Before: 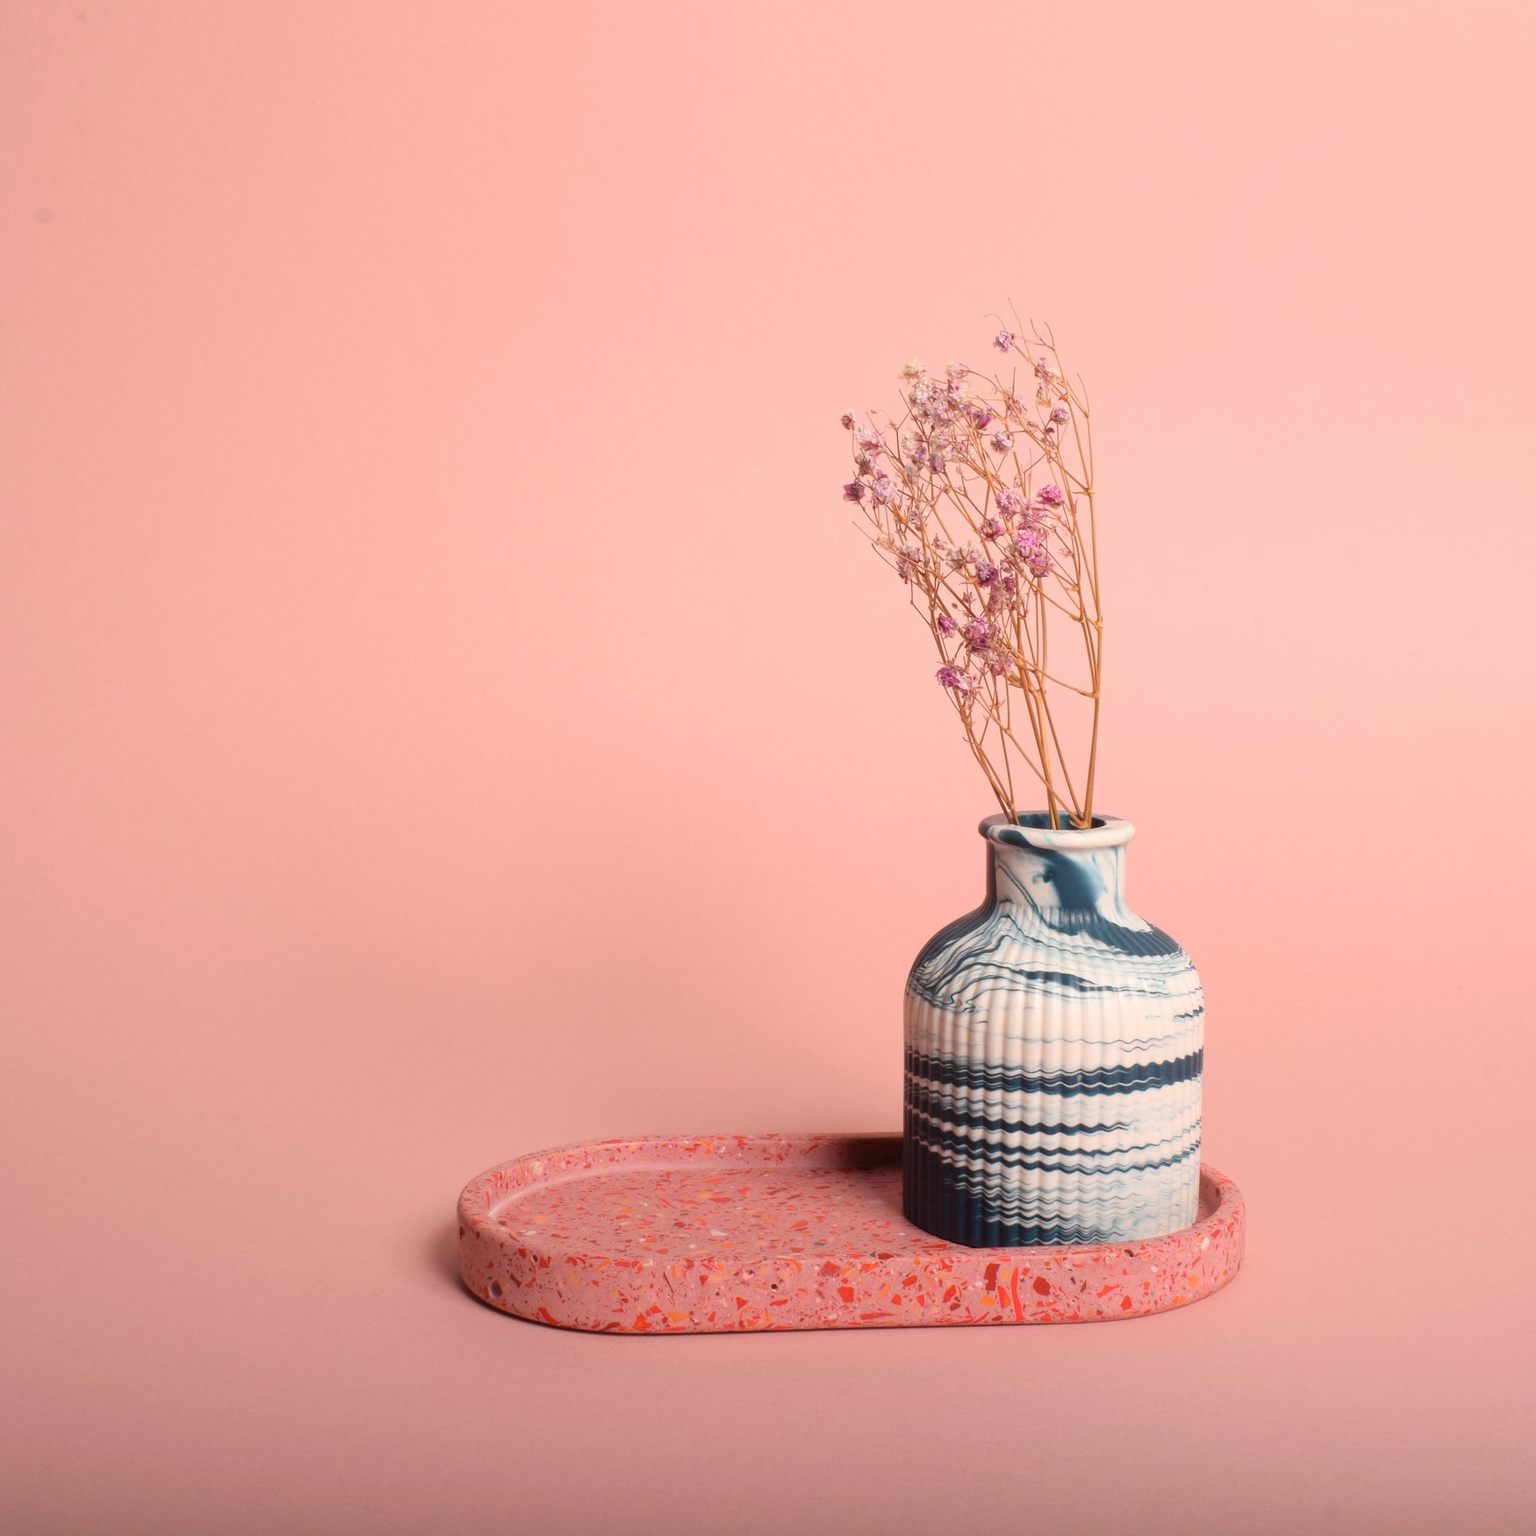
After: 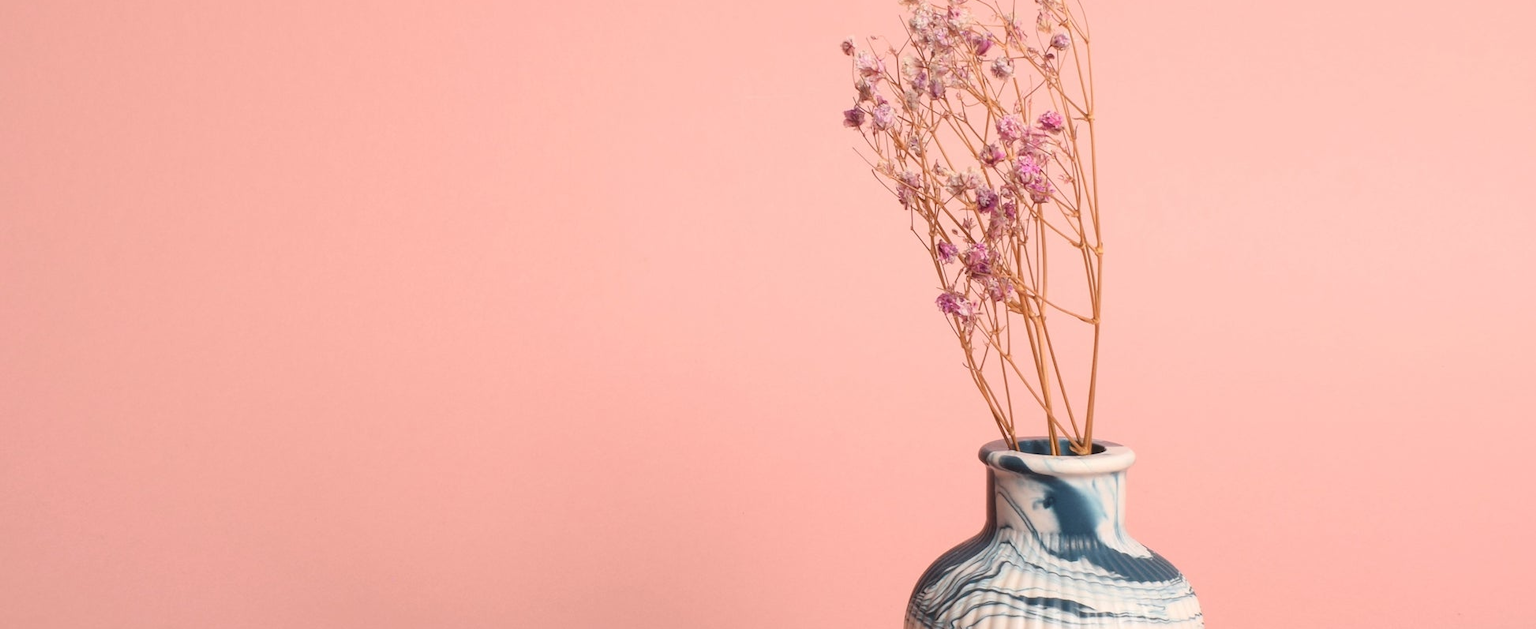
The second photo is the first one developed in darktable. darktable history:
crop and rotate: top 24.406%, bottom 34.633%
